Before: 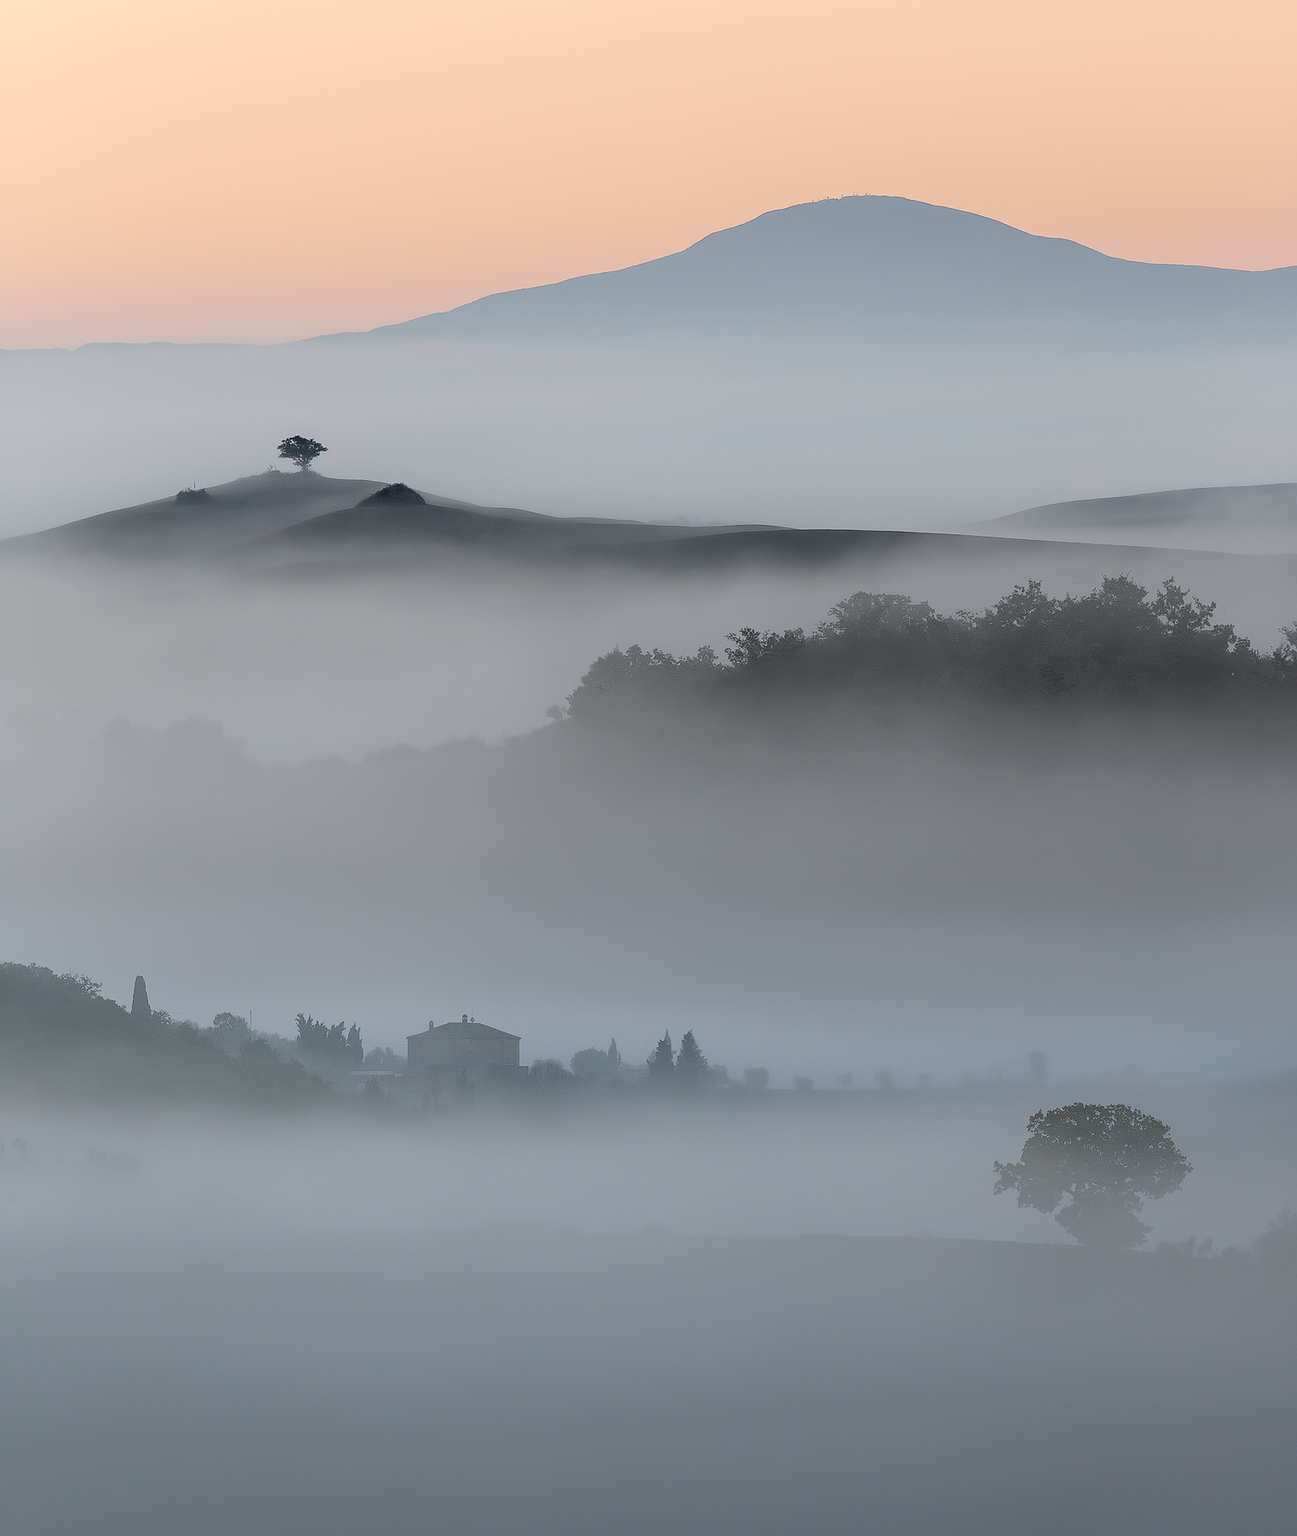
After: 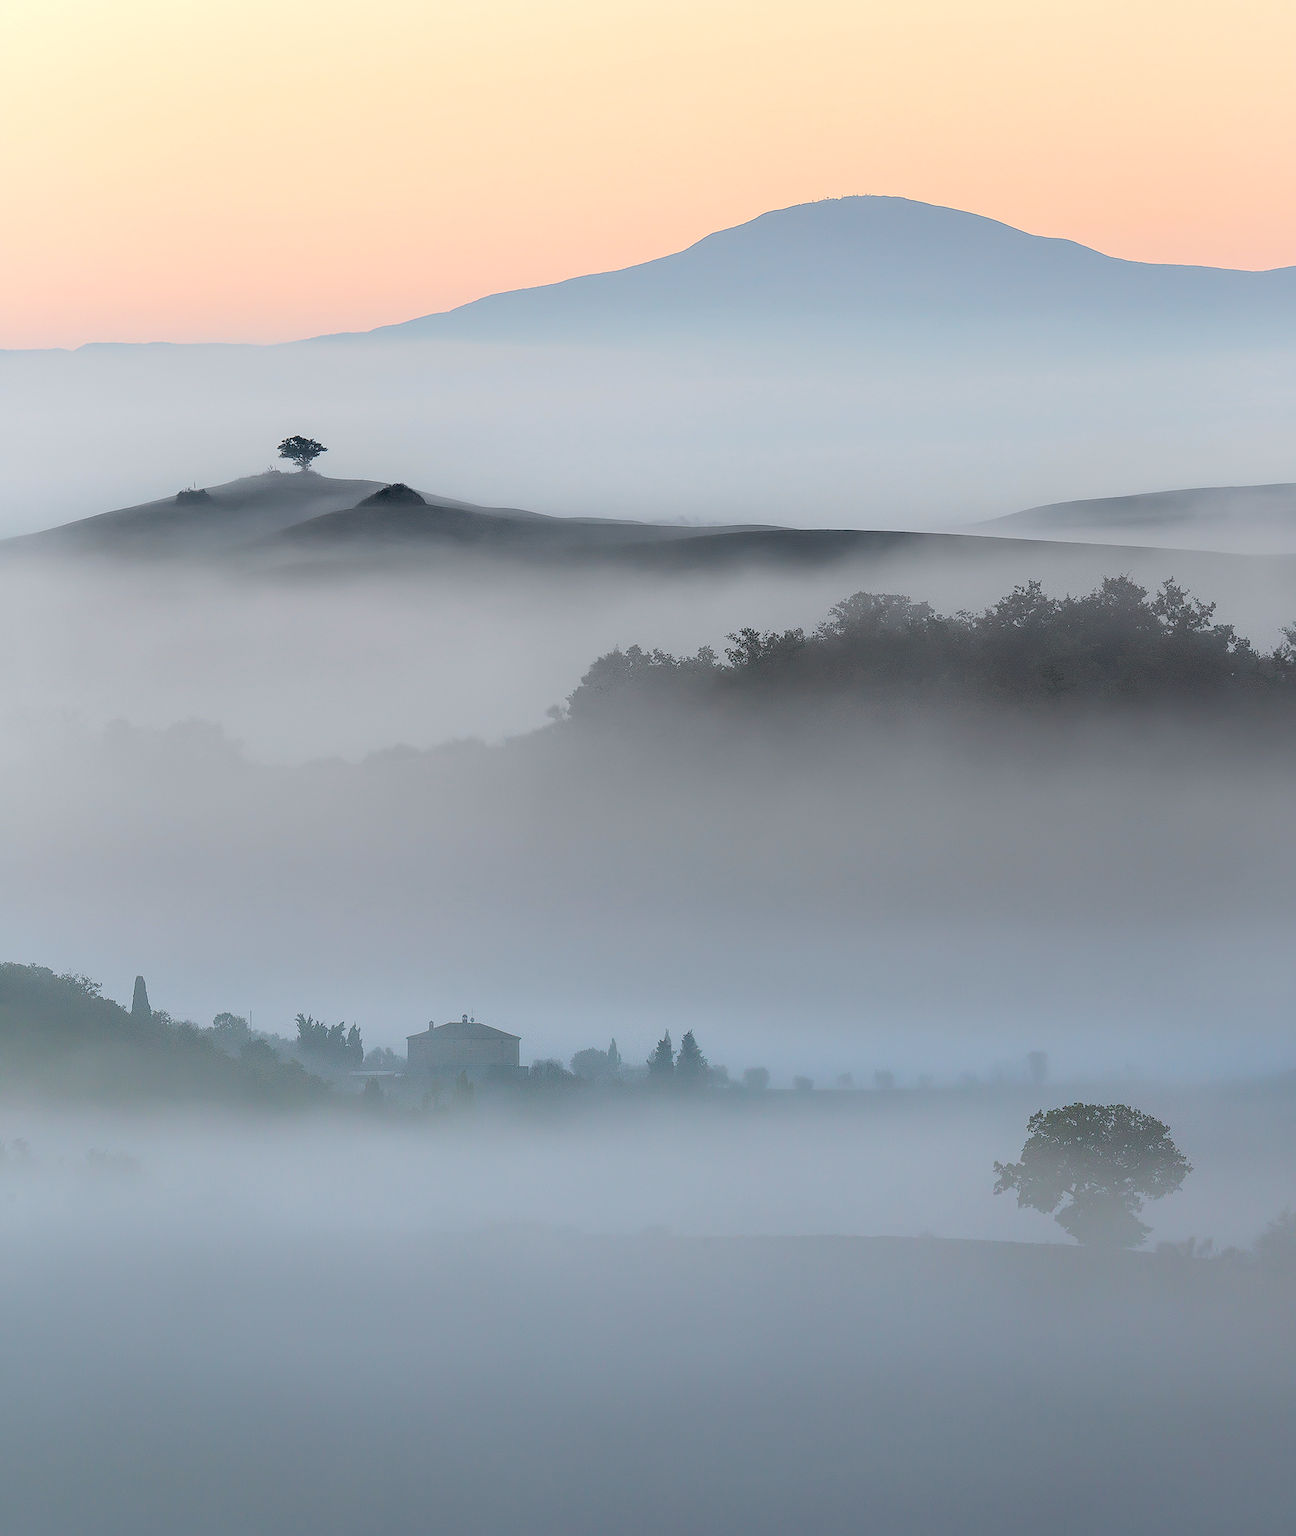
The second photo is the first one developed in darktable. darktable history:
levels: mode automatic, levels [0.055, 0.477, 0.9]
velvia: on, module defaults
